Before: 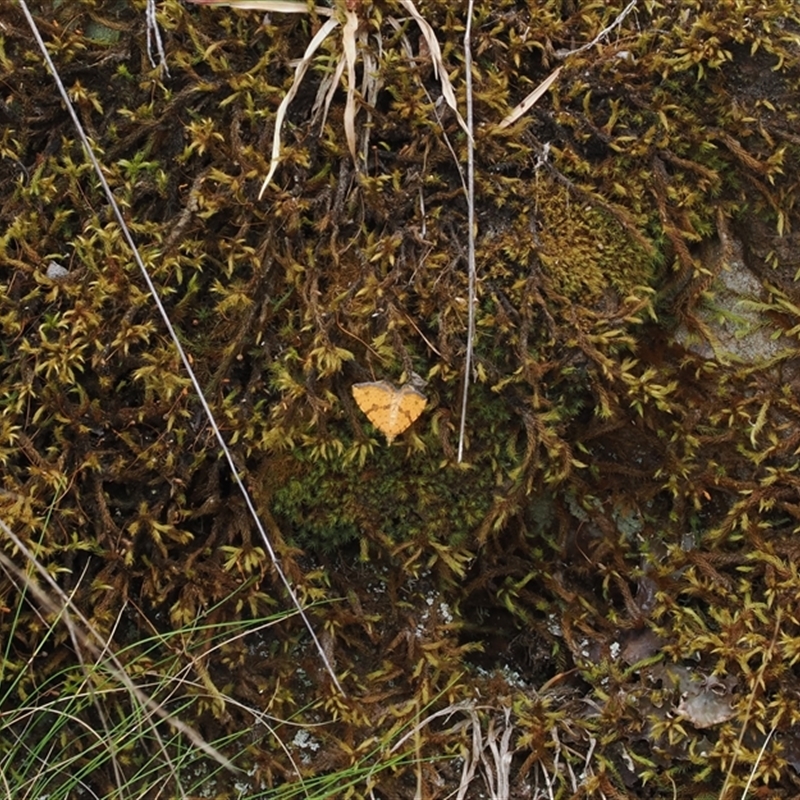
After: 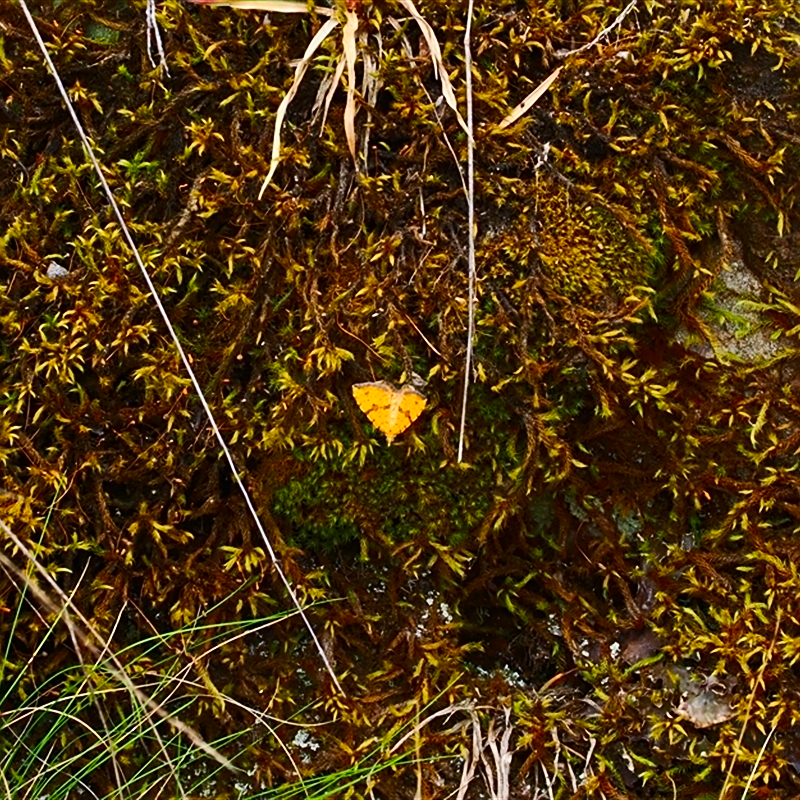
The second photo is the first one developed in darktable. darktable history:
sharpen: amount 0.481
contrast brightness saturation: contrast 0.259, brightness 0.021, saturation 0.869
